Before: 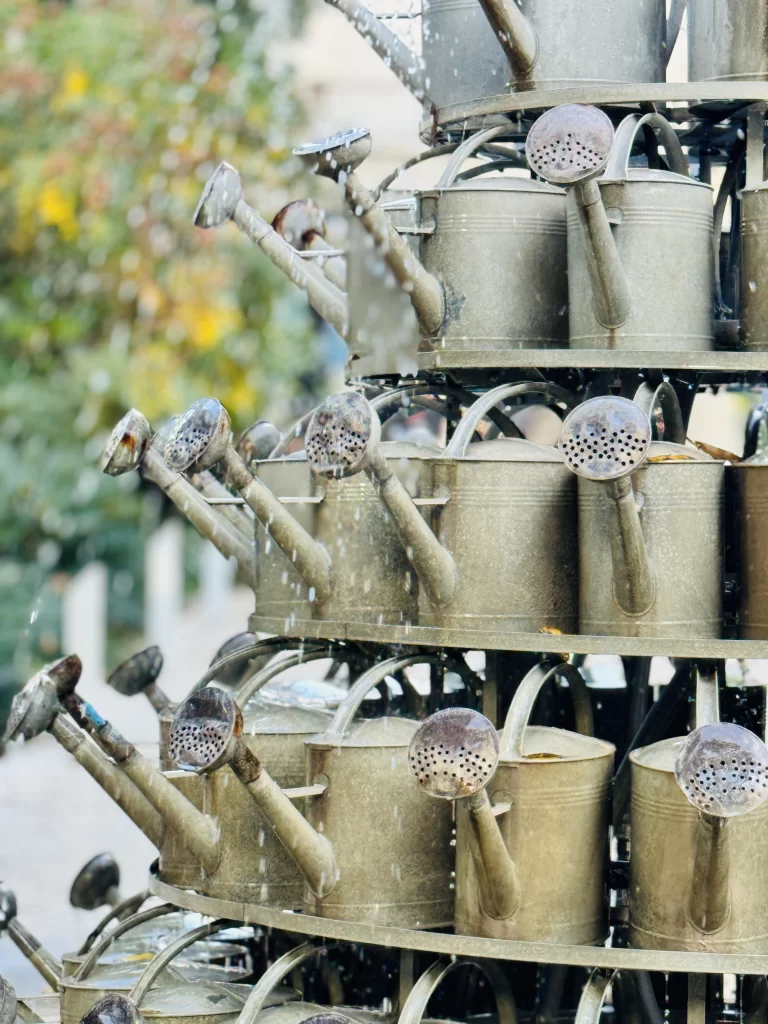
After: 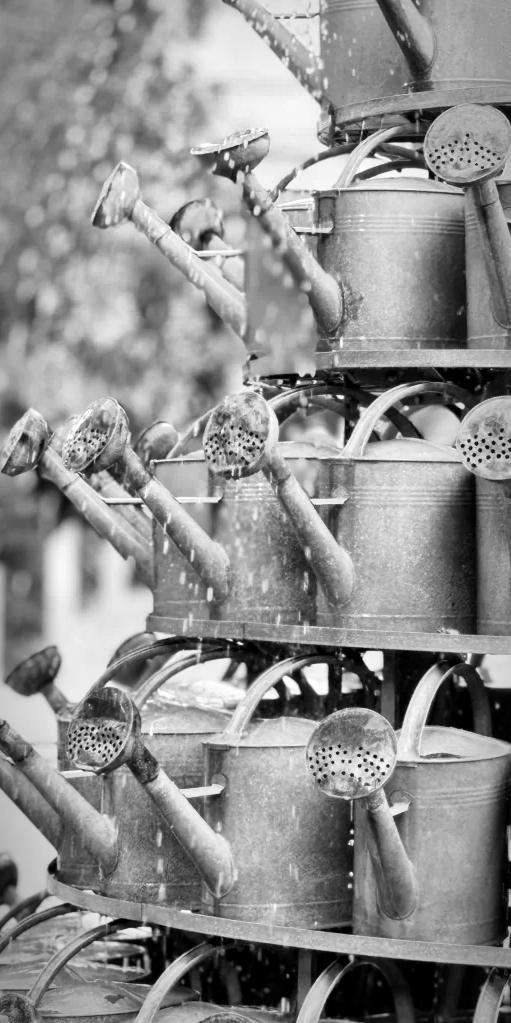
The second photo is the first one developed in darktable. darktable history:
monochrome: on, module defaults
crop and rotate: left 13.409%, right 19.924%
local contrast: mode bilateral grid, contrast 20, coarseness 50, detail 159%, midtone range 0.2
vignetting: automatic ratio true
